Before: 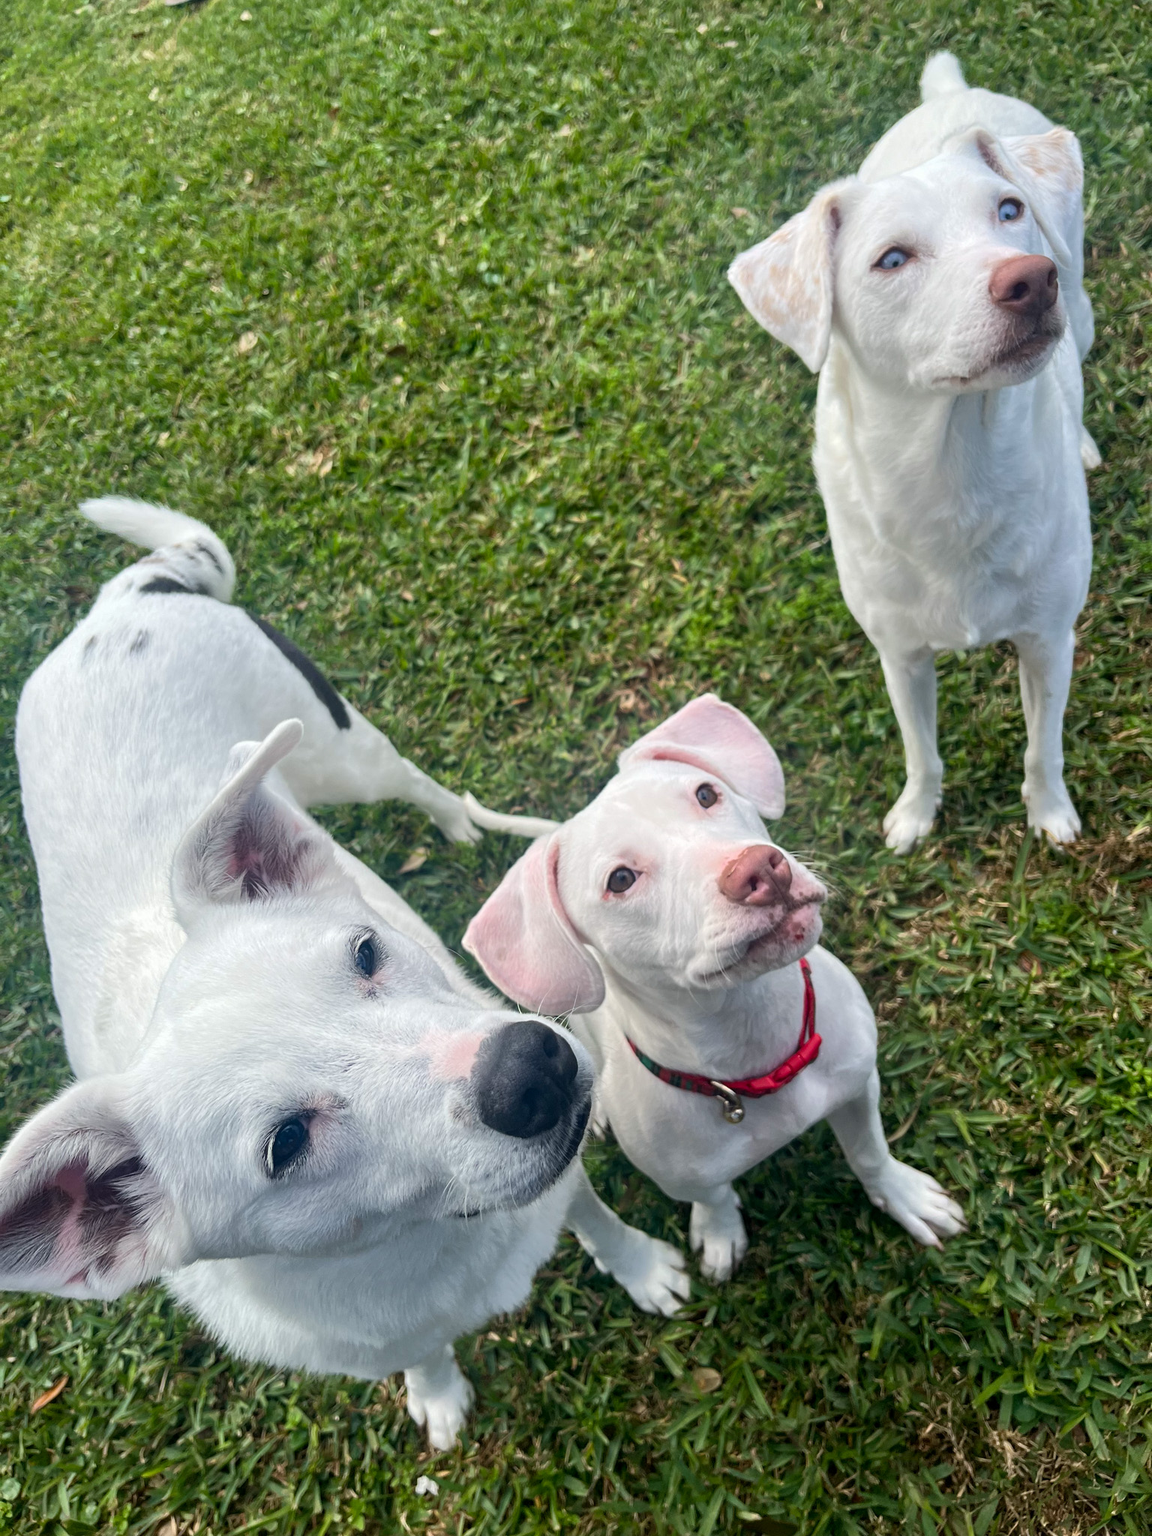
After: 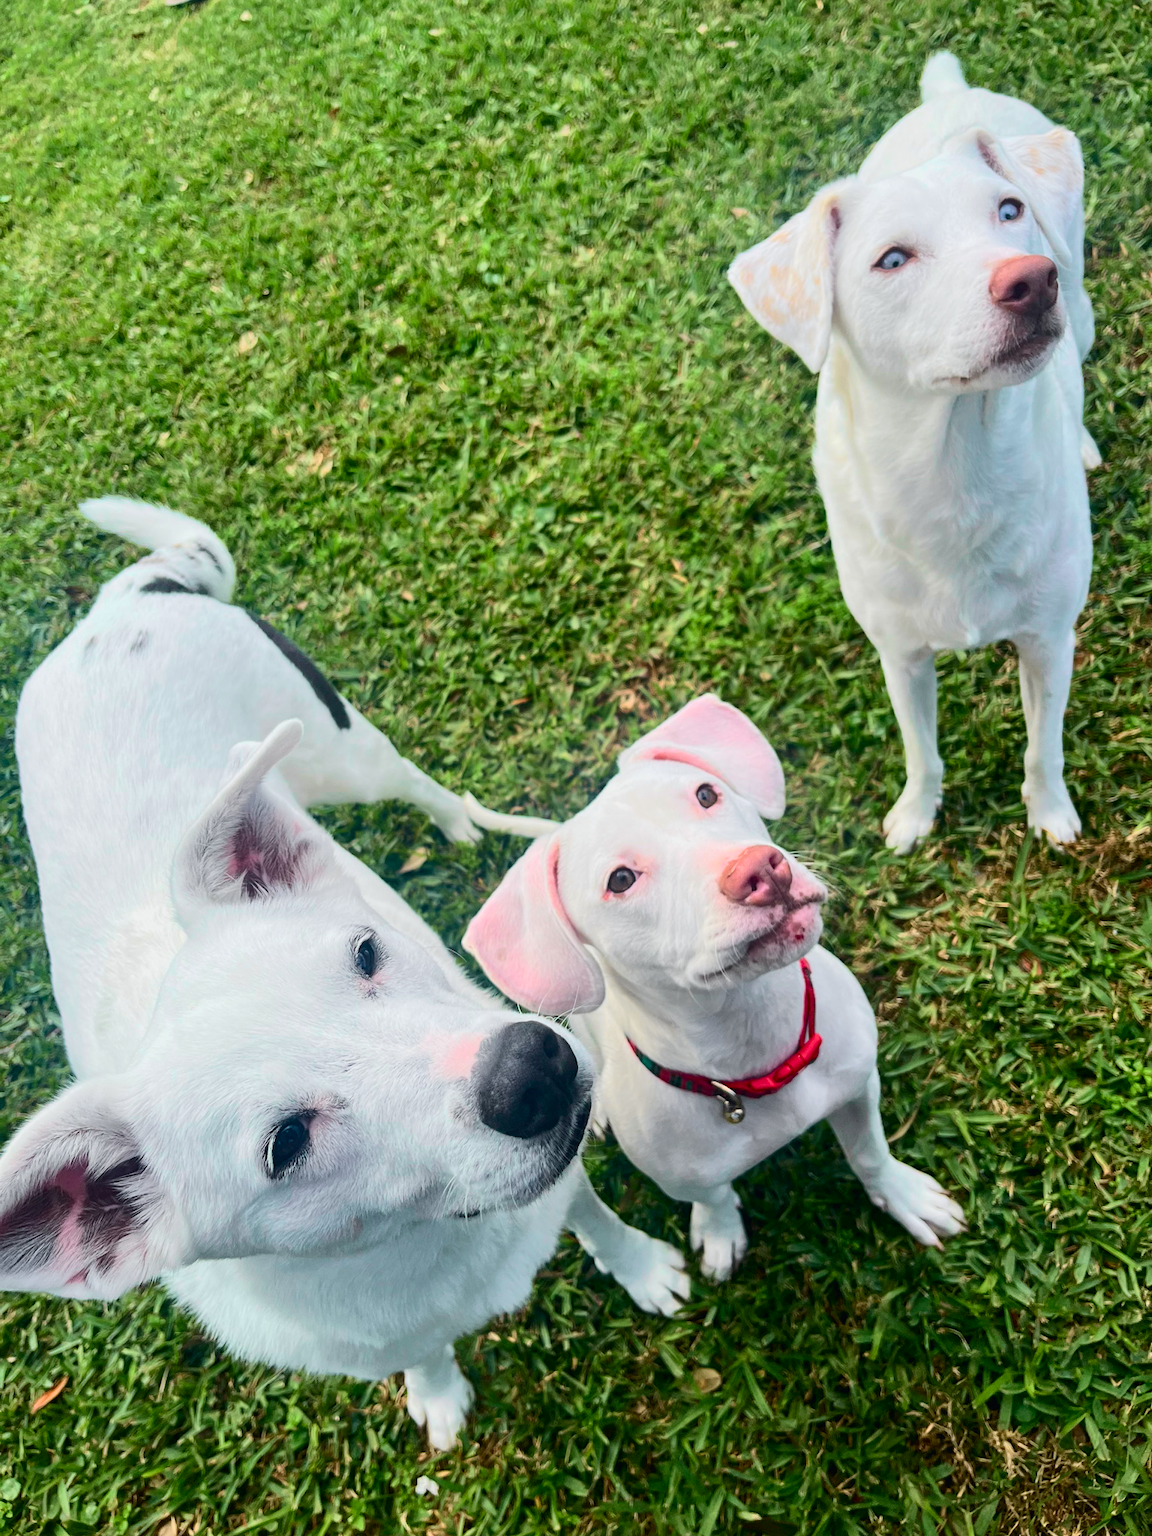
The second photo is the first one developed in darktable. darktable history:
tone curve: curves: ch0 [(0, 0.012) (0.052, 0.04) (0.107, 0.086) (0.276, 0.265) (0.461, 0.531) (0.718, 0.79) (0.921, 0.909) (0.999, 0.951)]; ch1 [(0, 0) (0.339, 0.298) (0.402, 0.363) (0.444, 0.415) (0.485, 0.469) (0.494, 0.493) (0.504, 0.501) (0.525, 0.534) (0.555, 0.587) (0.594, 0.647) (1, 1)]; ch2 [(0, 0) (0.48, 0.48) (0.504, 0.5) (0.535, 0.557) (0.581, 0.623) (0.649, 0.683) (0.824, 0.815) (1, 1)], color space Lab, independent channels, preserve colors none
